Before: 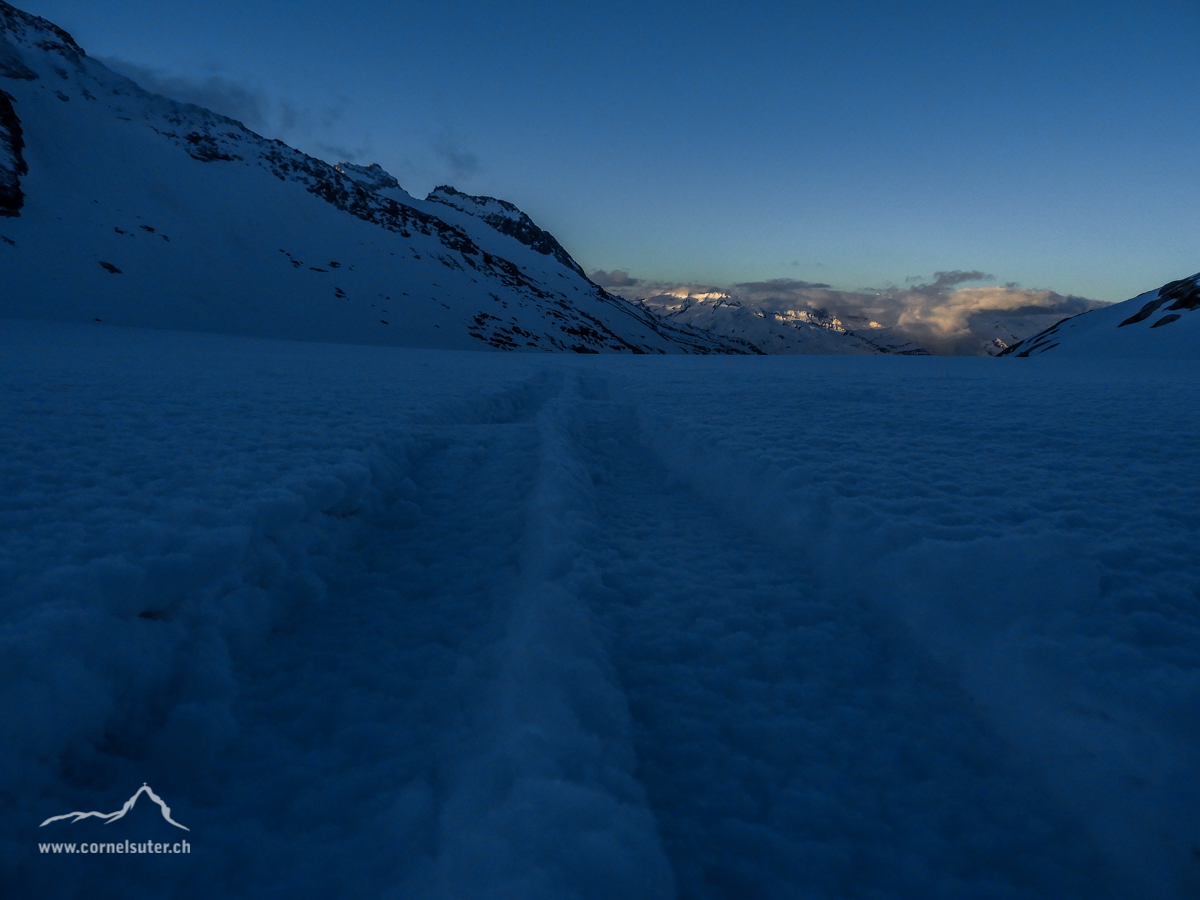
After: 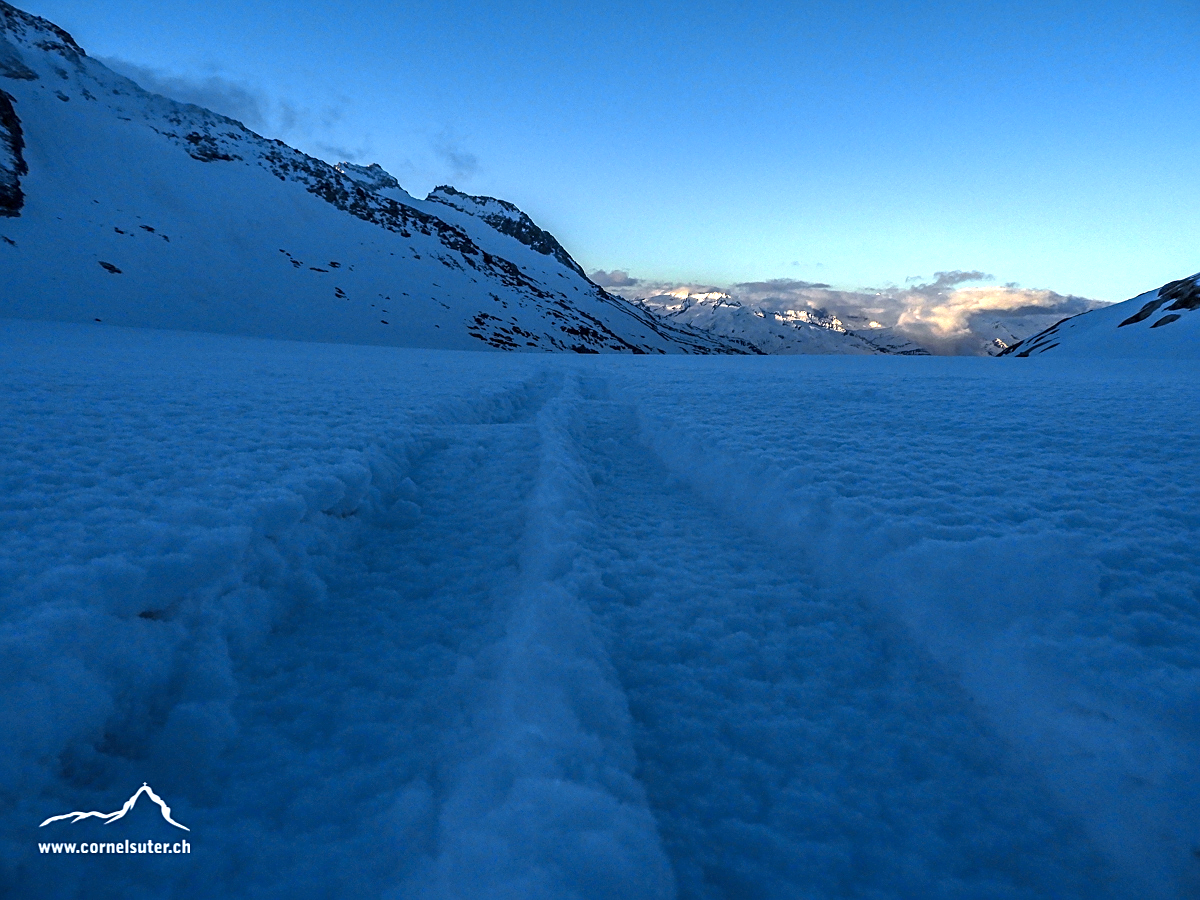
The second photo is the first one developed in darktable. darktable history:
sharpen: on, module defaults
exposure: exposure 0.948 EV, compensate exposure bias true, compensate highlight preservation false
